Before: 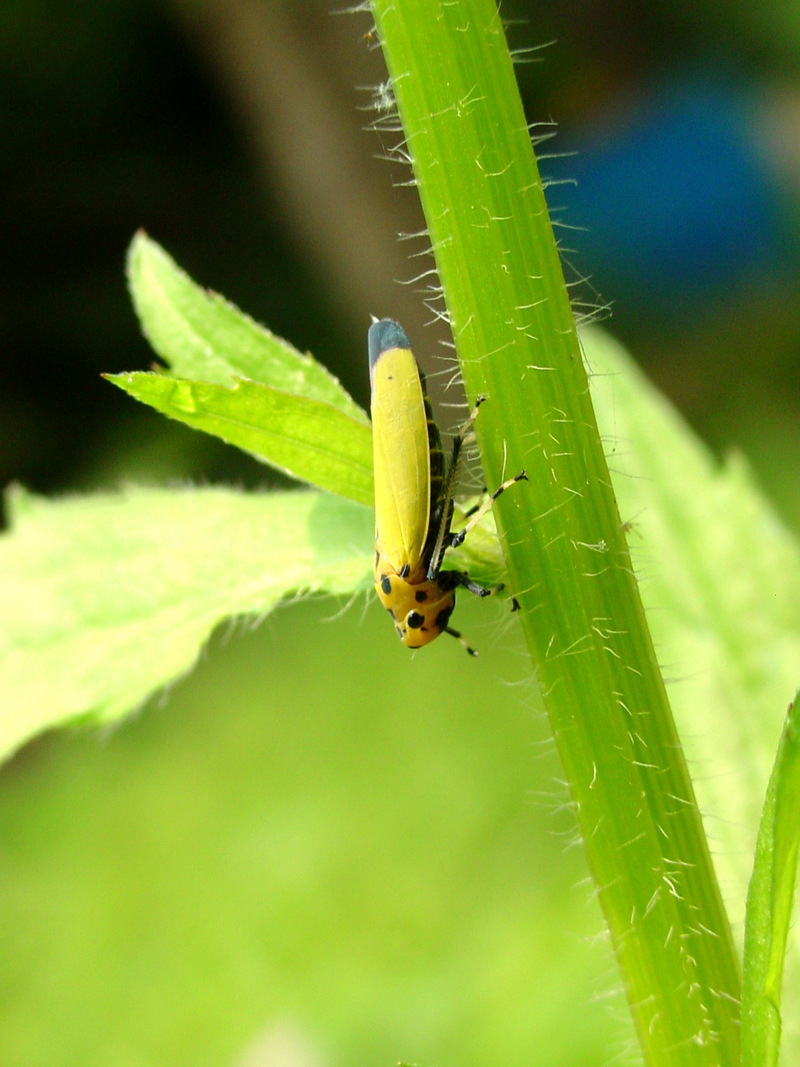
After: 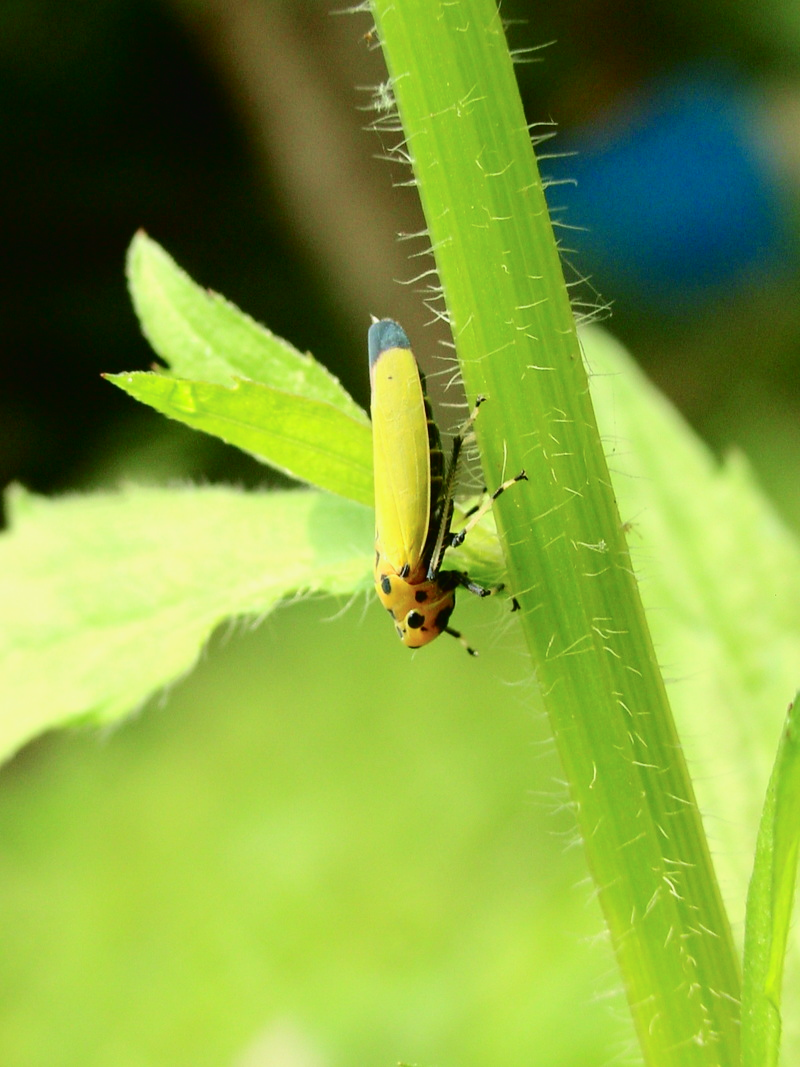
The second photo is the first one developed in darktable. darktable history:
tone curve: curves: ch0 [(0, 0.021) (0.049, 0.044) (0.152, 0.14) (0.328, 0.357) (0.473, 0.529) (0.641, 0.705) (0.868, 0.887) (1, 0.969)]; ch1 [(0, 0) (0.322, 0.328) (0.43, 0.425) (0.474, 0.466) (0.502, 0.503) (0.522, 0.526) (0.564, 0.591) (0.602, 0.632) (0.677, 0.701) (0.859, 0.885) (1, 1)]; ch2 [(0, 0) (0.33, 0.301) (0.447, 0.44) (0.502, 0.505) (0.535, 0.554) (0.565, 0.598) (0.618, 0.629) (1, 1)], color space Lab, independent channels, preserve colors none
